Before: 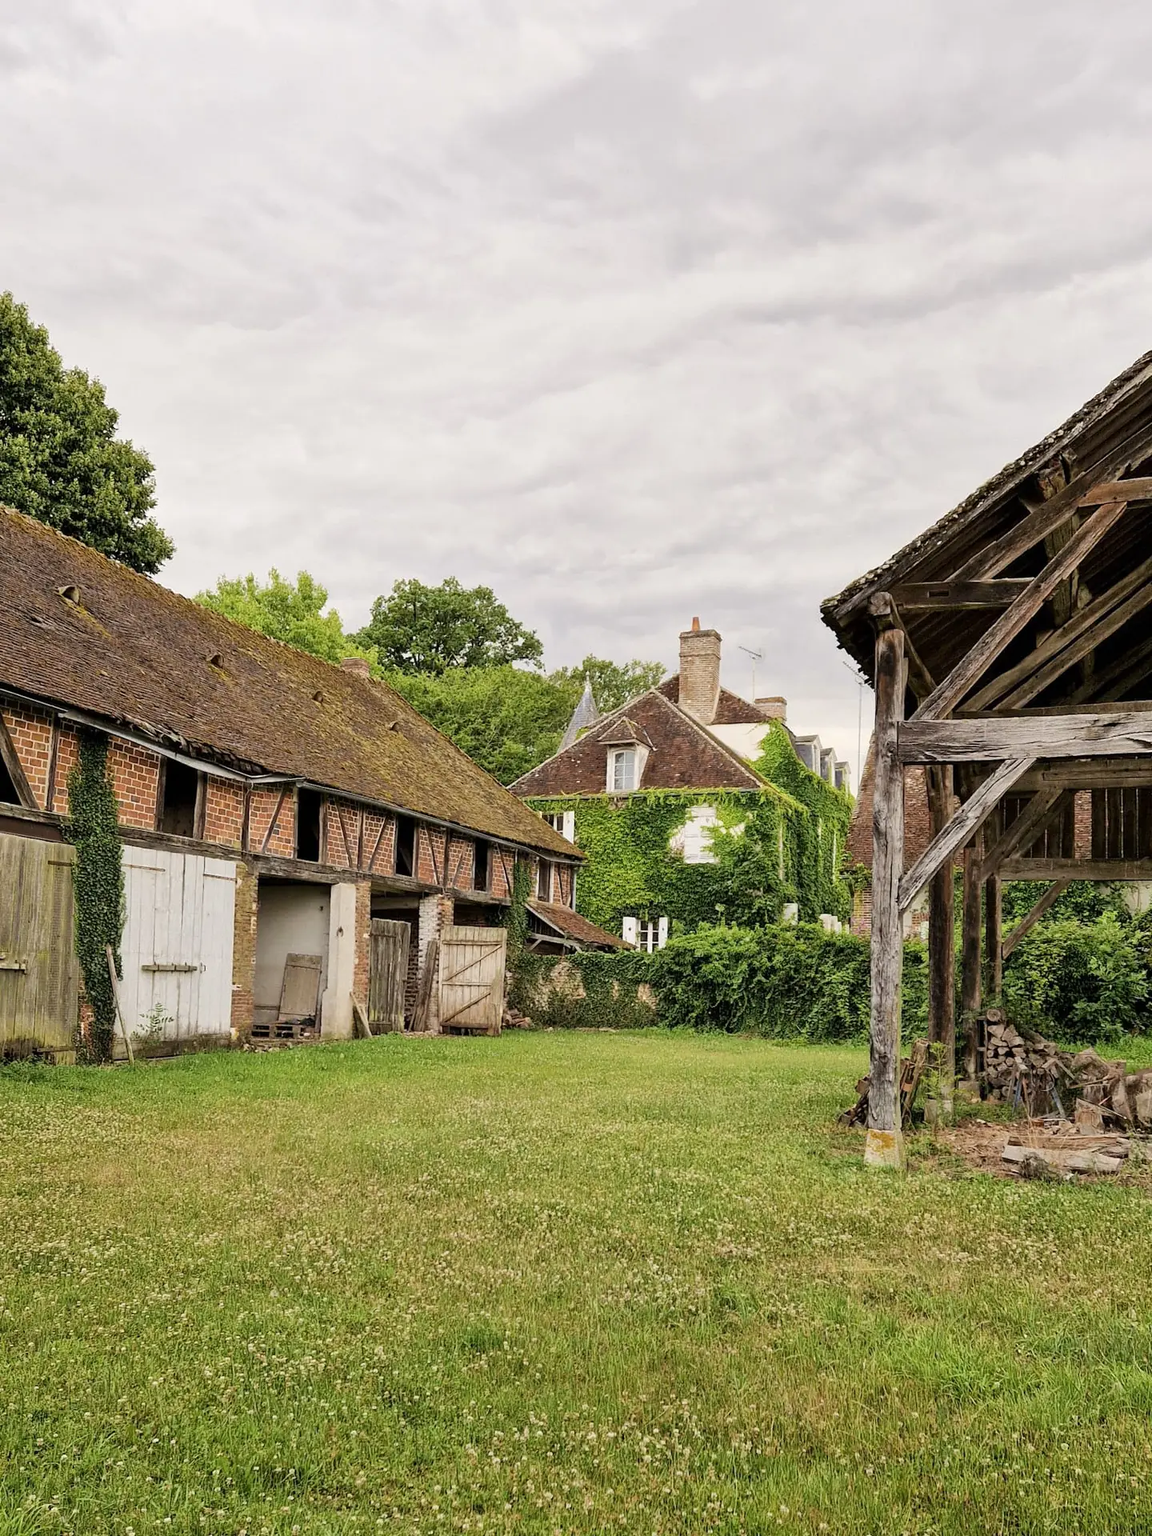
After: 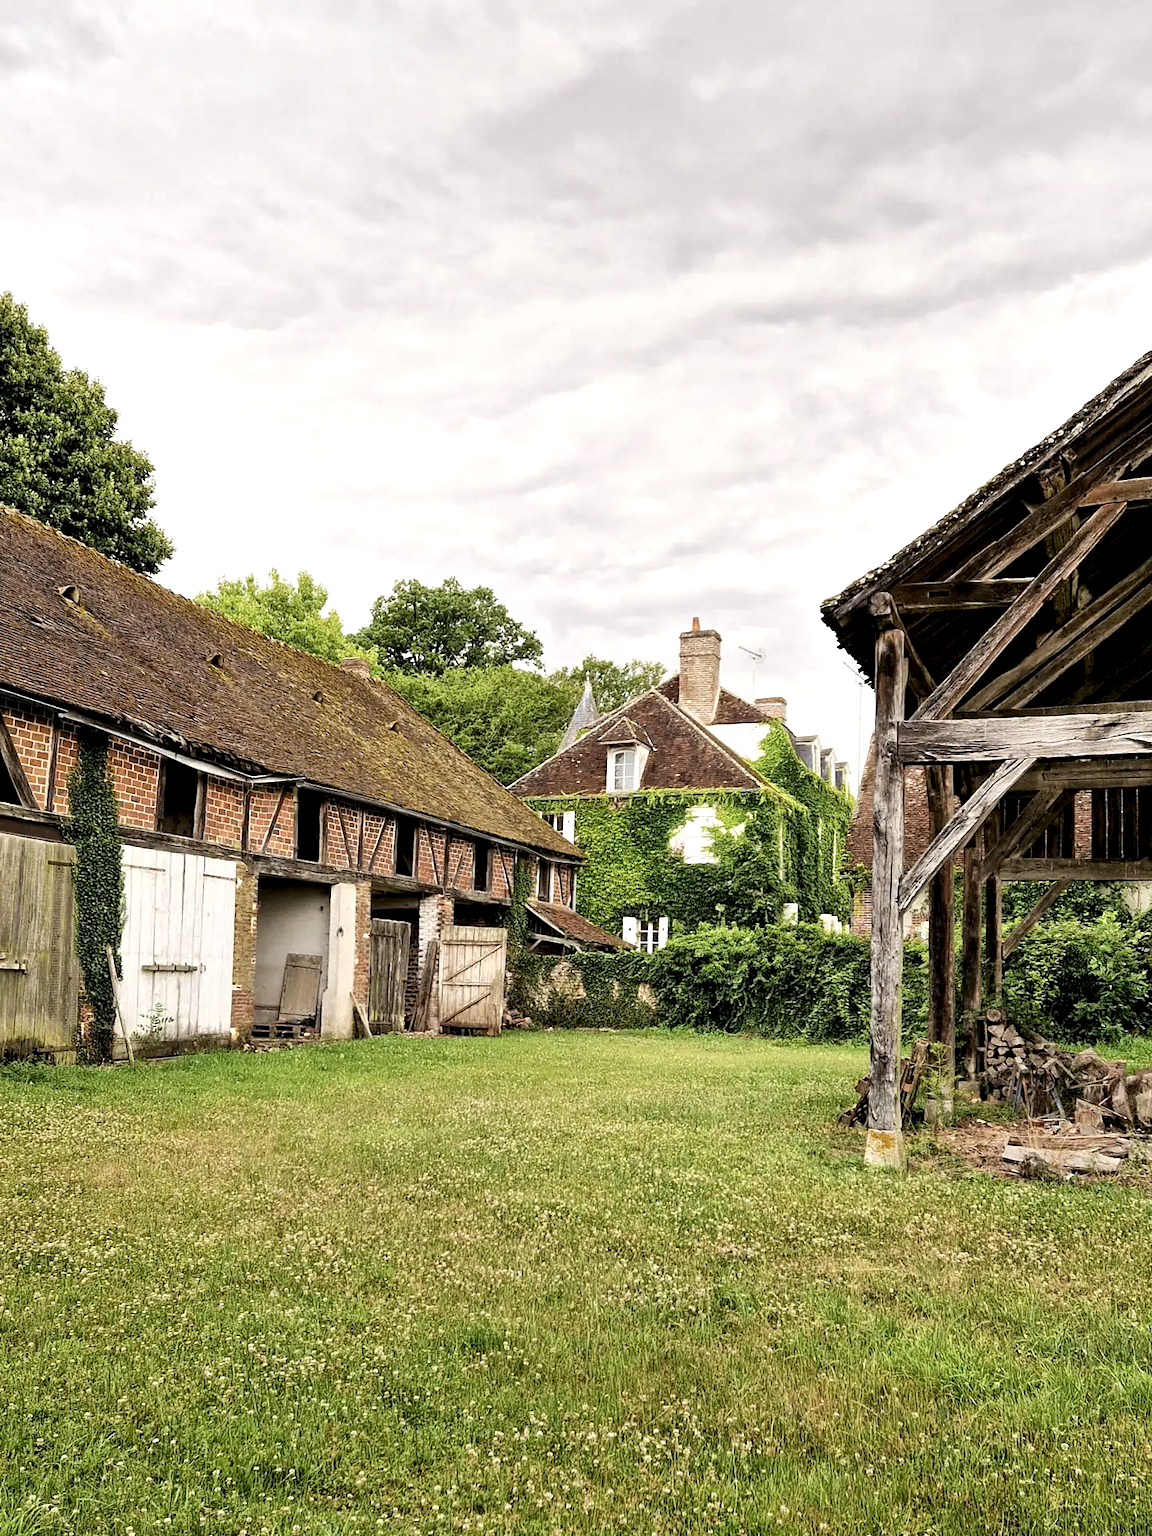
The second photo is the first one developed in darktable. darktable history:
local contrast: highlights 203%, shadows 120%, detail 139%, midtone range 0.259
